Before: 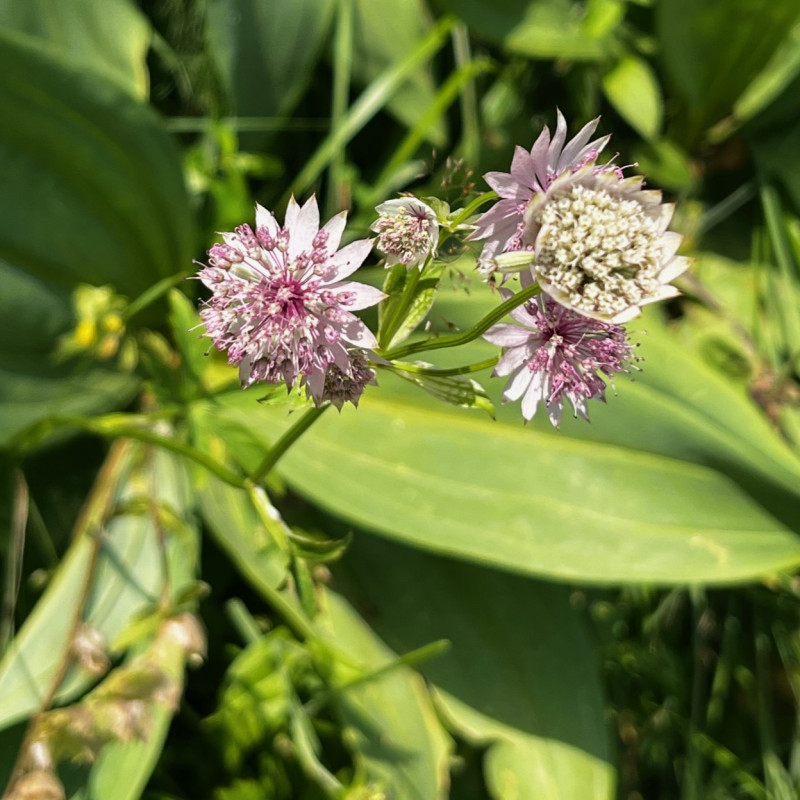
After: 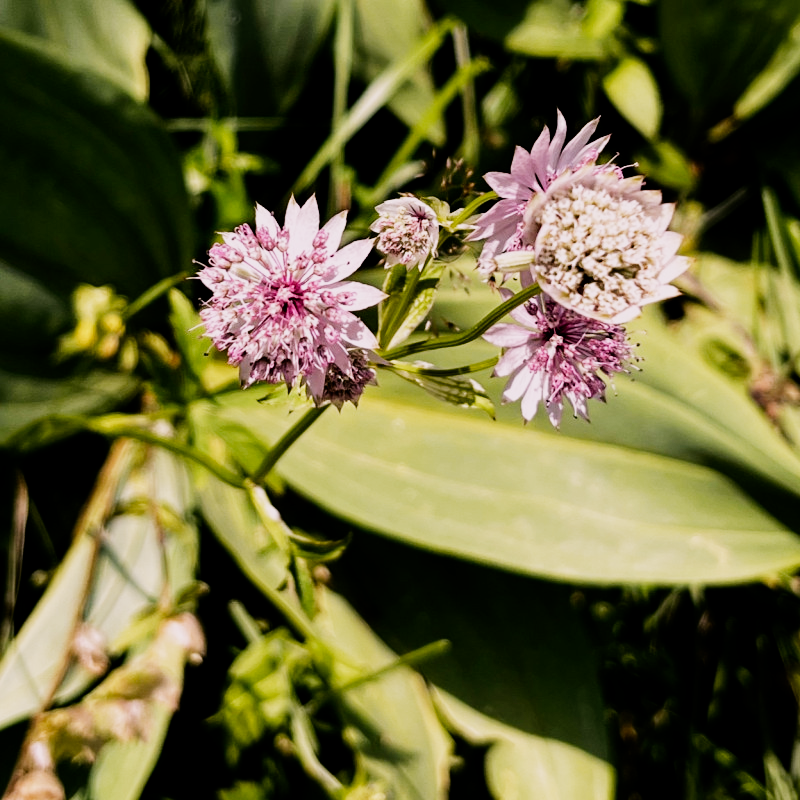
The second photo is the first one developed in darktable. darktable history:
tone equalizer: -8 EV -1.08 EV, -7 EV -1.01 EV, -6 EV -0.867 EV, -5 EV -0.578 EV, -3 EV 0.578 EV, -2 EV 0.867 EV, -1 EV 1.01 EV, +0 EV 1.08 EV, edges refinement/feathering 500, mask exposure compensation -1.57 EV, preserve details no
filmic rgb: middle gray luminance 29%, black relative exposure -10.3 EV, white relative exposure 5.5 EV, threshold 6 EV, target black luminance 0%, hardness 3.95, latitude 2.04%, contrast 1.132, highlights saturation mix 5%, shadows ↔ highlights balance 15.11%, preserve chrominance no, color science v3 (2019), use custom middle-gray values true, iterations of high-quality reconstruction 0, enable highlight reconstruction true
white balance: red 1.188, blue 1.11
